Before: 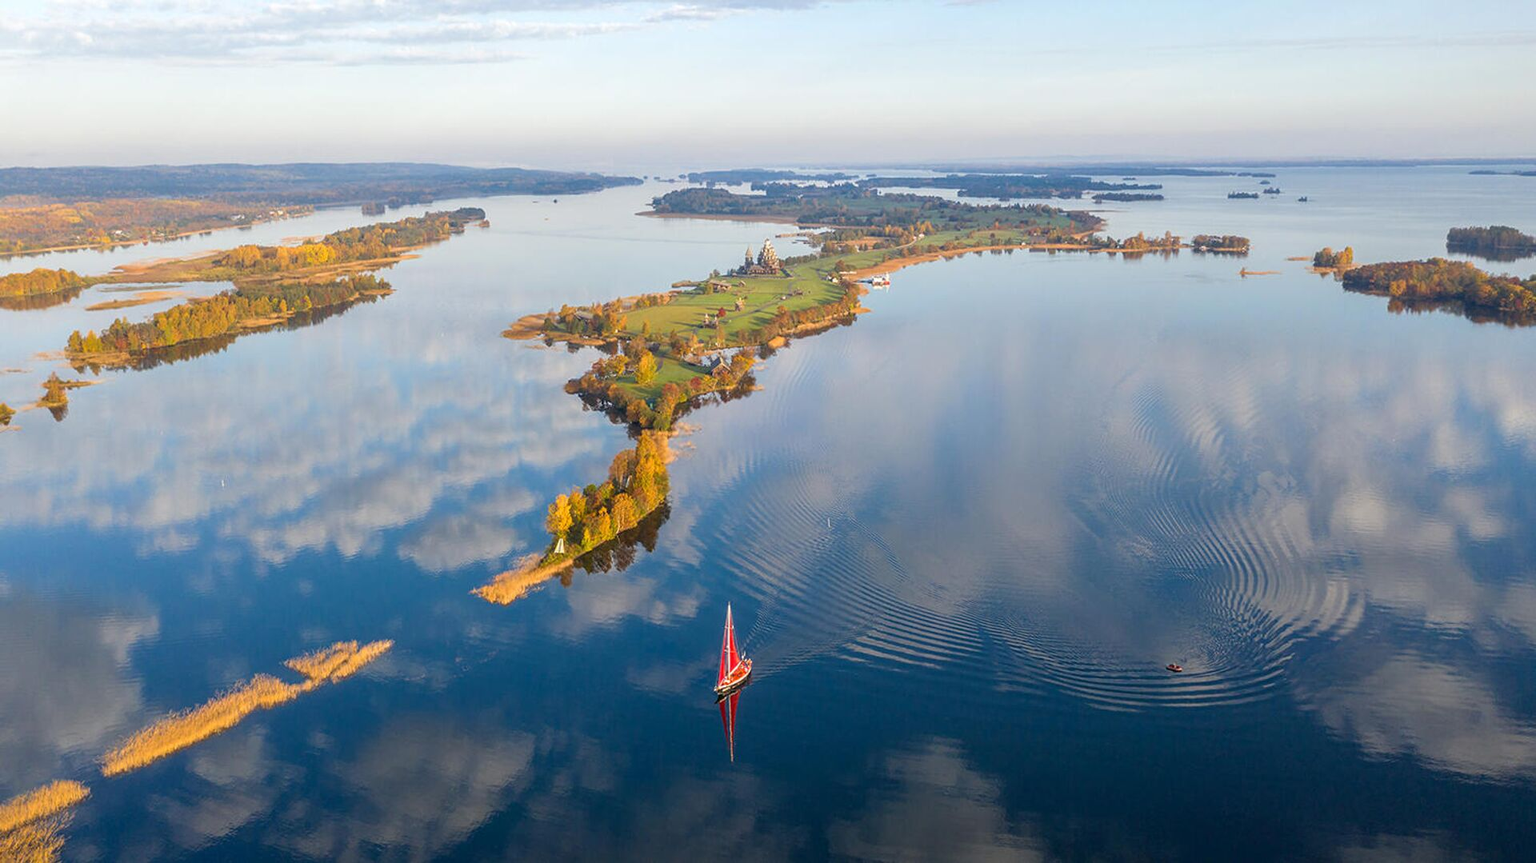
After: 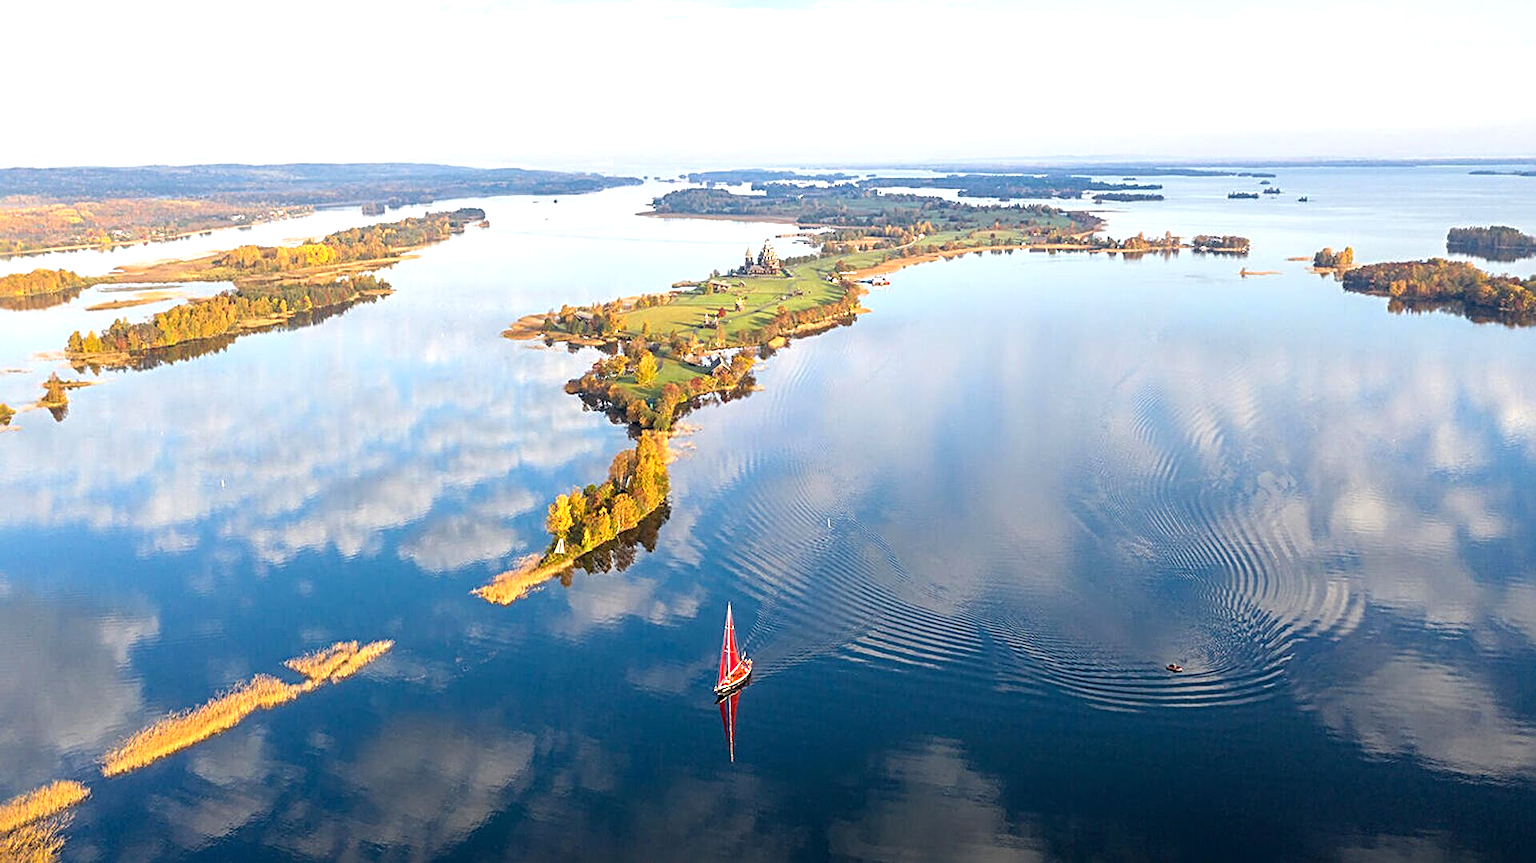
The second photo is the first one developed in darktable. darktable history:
tone equalizer: -8 EV -0.724 EV, -7 EV -0.67 EV, -6 EV -0.611 EV, -5 EV -0.379 EV, -3 EV 0.385 EV, -2 EV 0.6 EV, -1 EV 0.699 EV, +0 EV 0.725 EV
sharpen: radius 3.954
